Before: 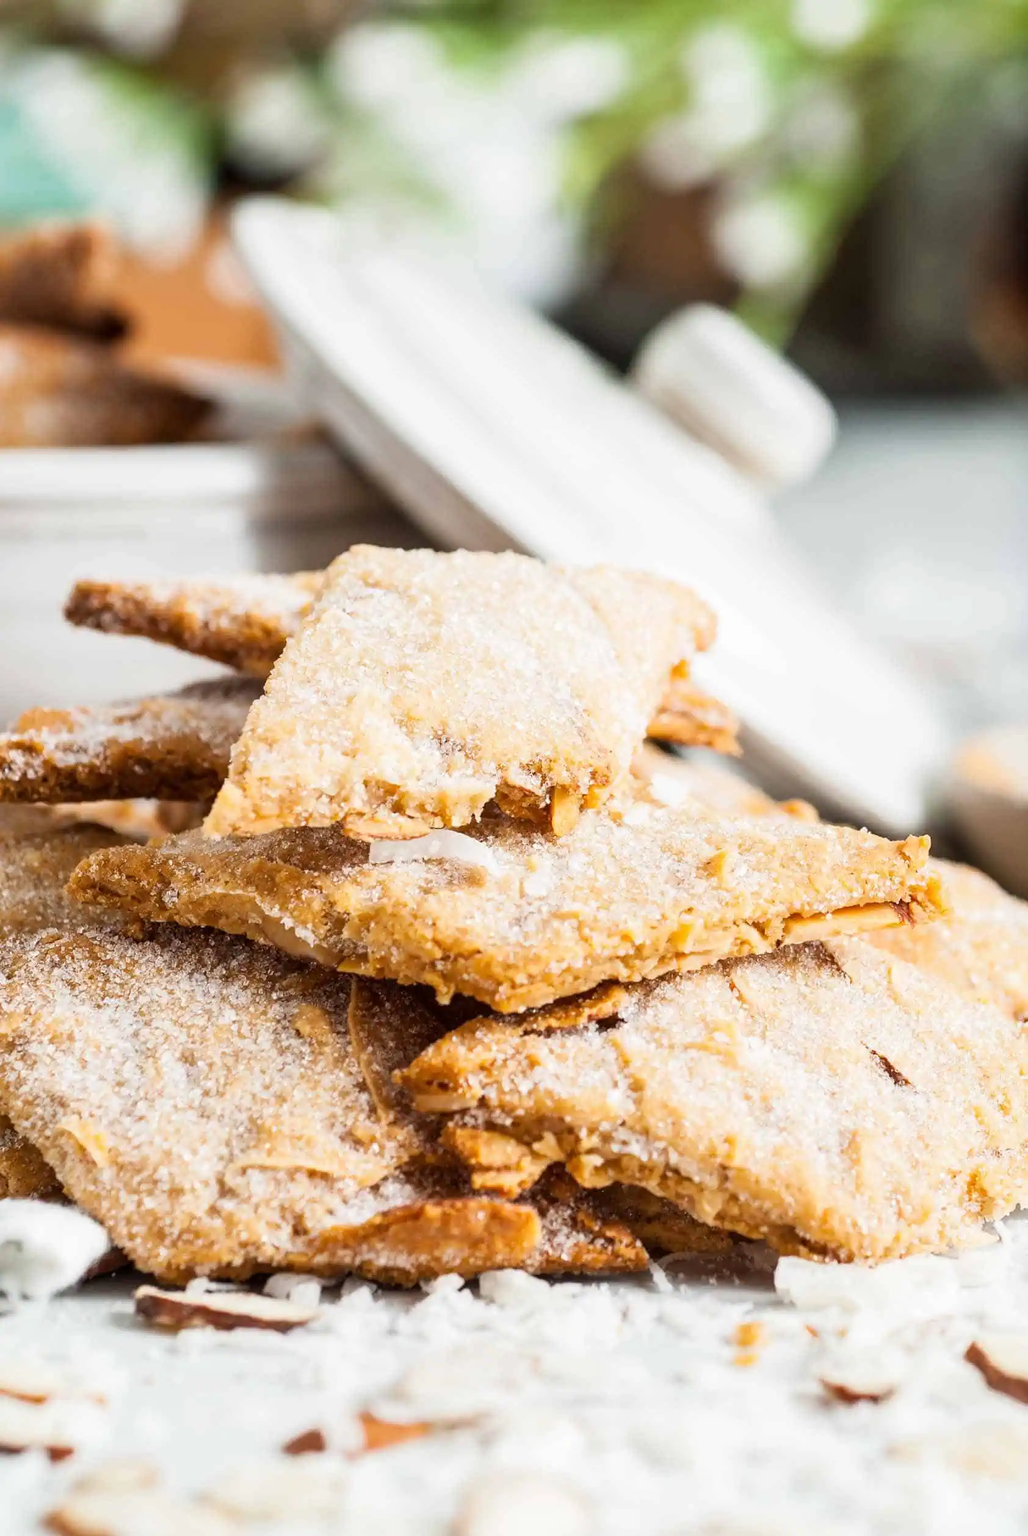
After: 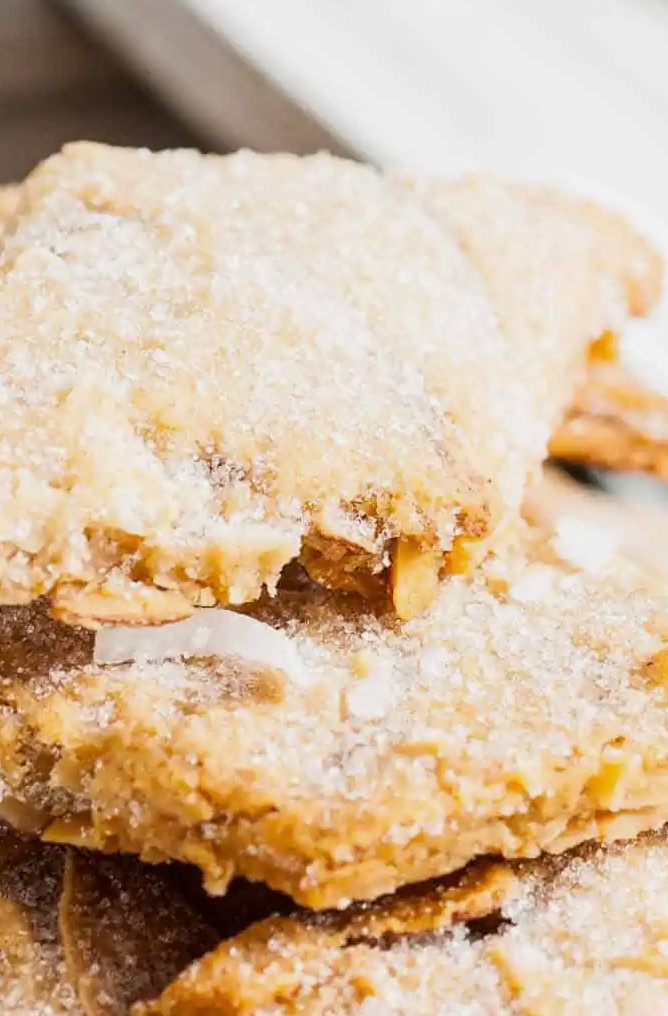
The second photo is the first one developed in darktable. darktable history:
crop: left 30.381%, top 29.812%, right 29.929%, bottom 29.782%
exposure: exposure -0.144 EV, compensate highlight preservation false
